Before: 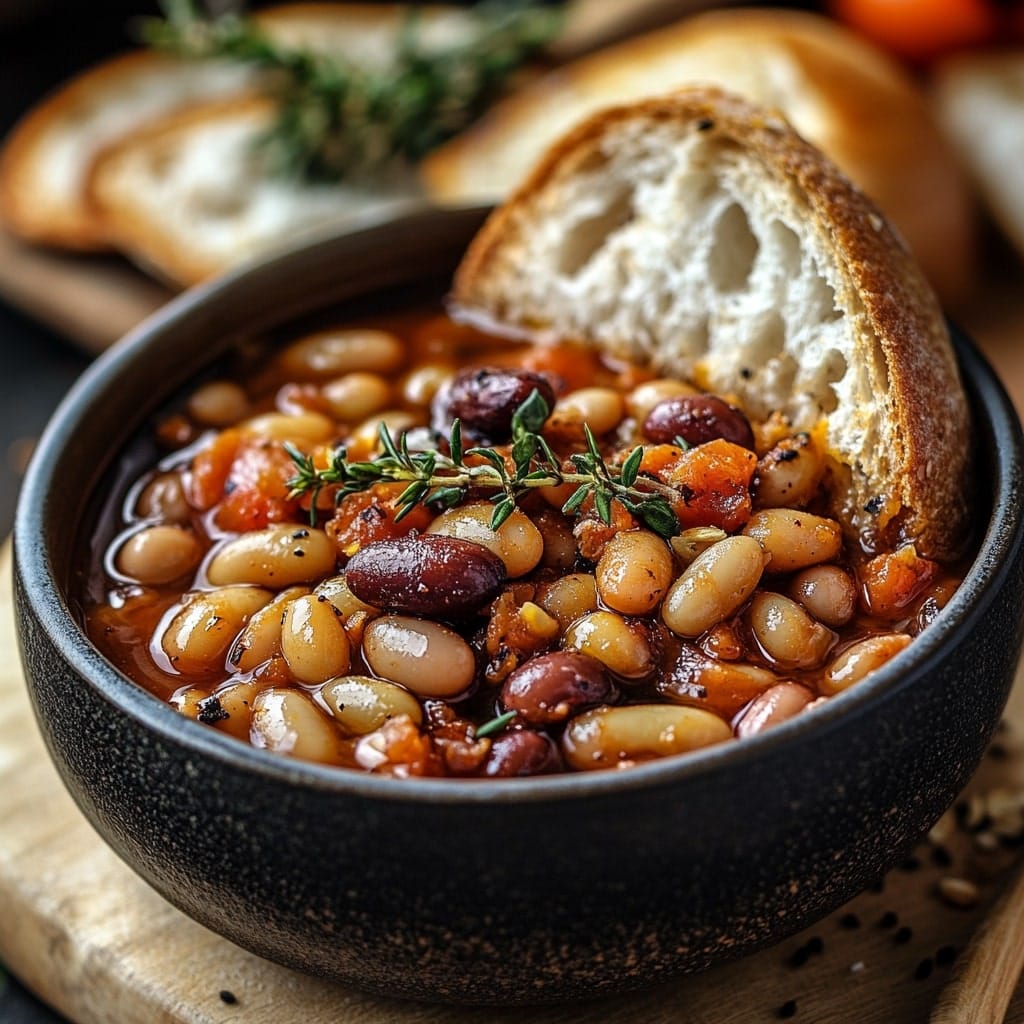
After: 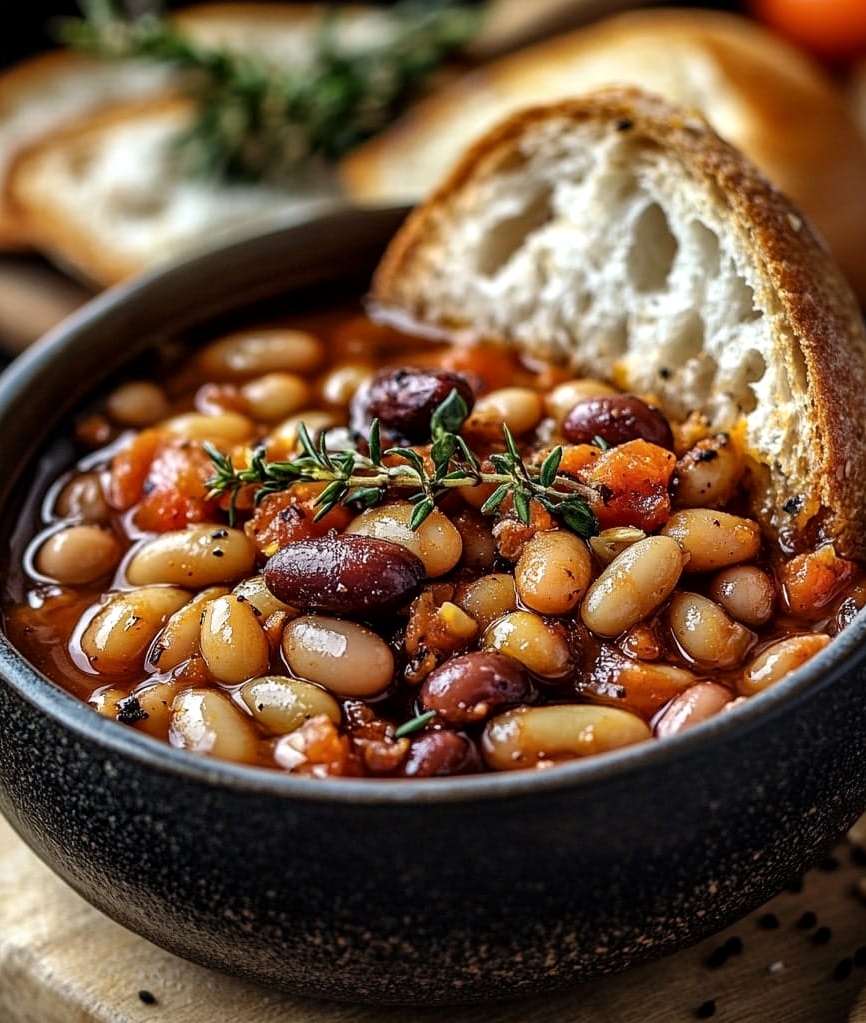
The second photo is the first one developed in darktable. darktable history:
crop: left 7.976%, right 7.438%
local contrast: mode bilateral grid, contrast 25, coarseness 49, detail 124%, midtone range 0.2
